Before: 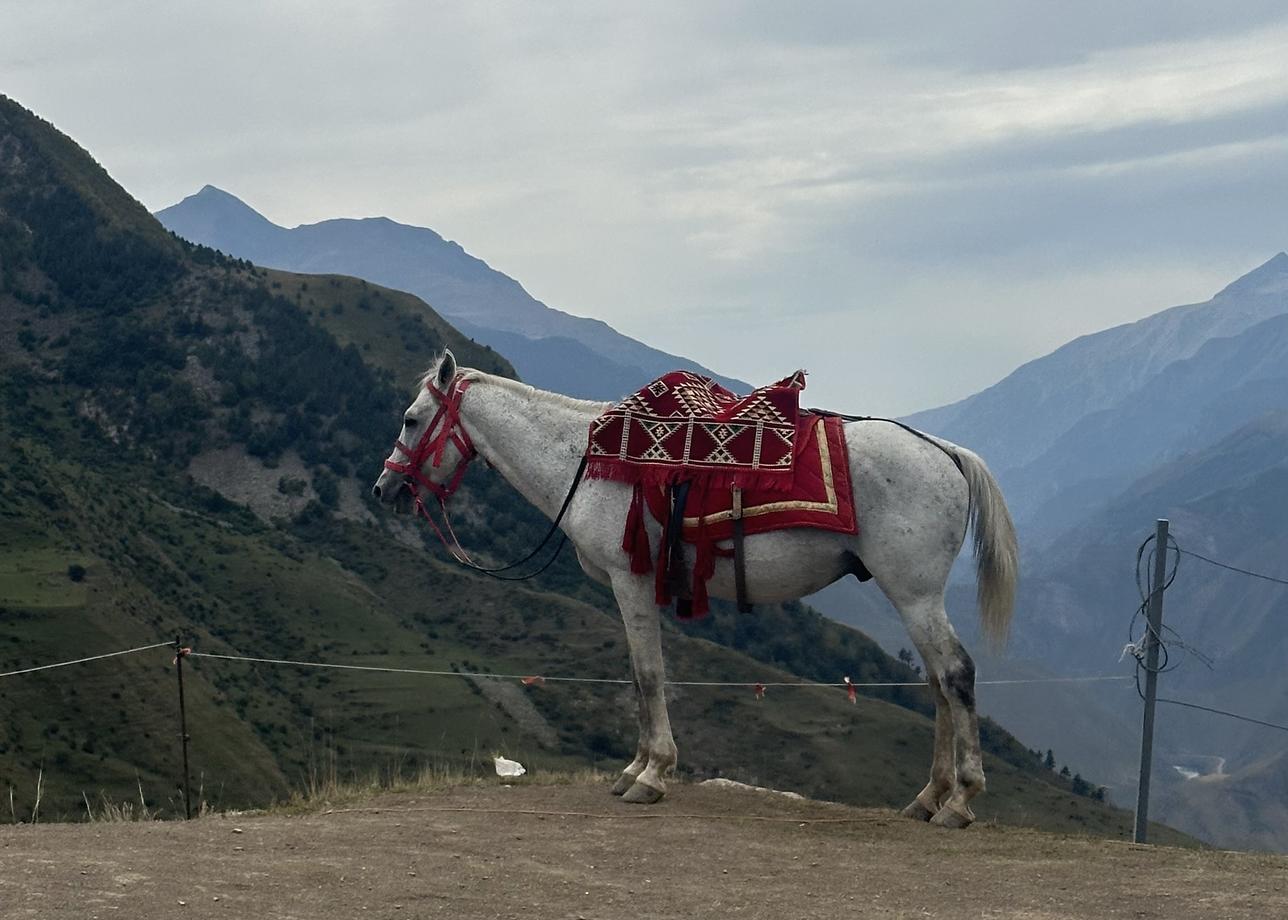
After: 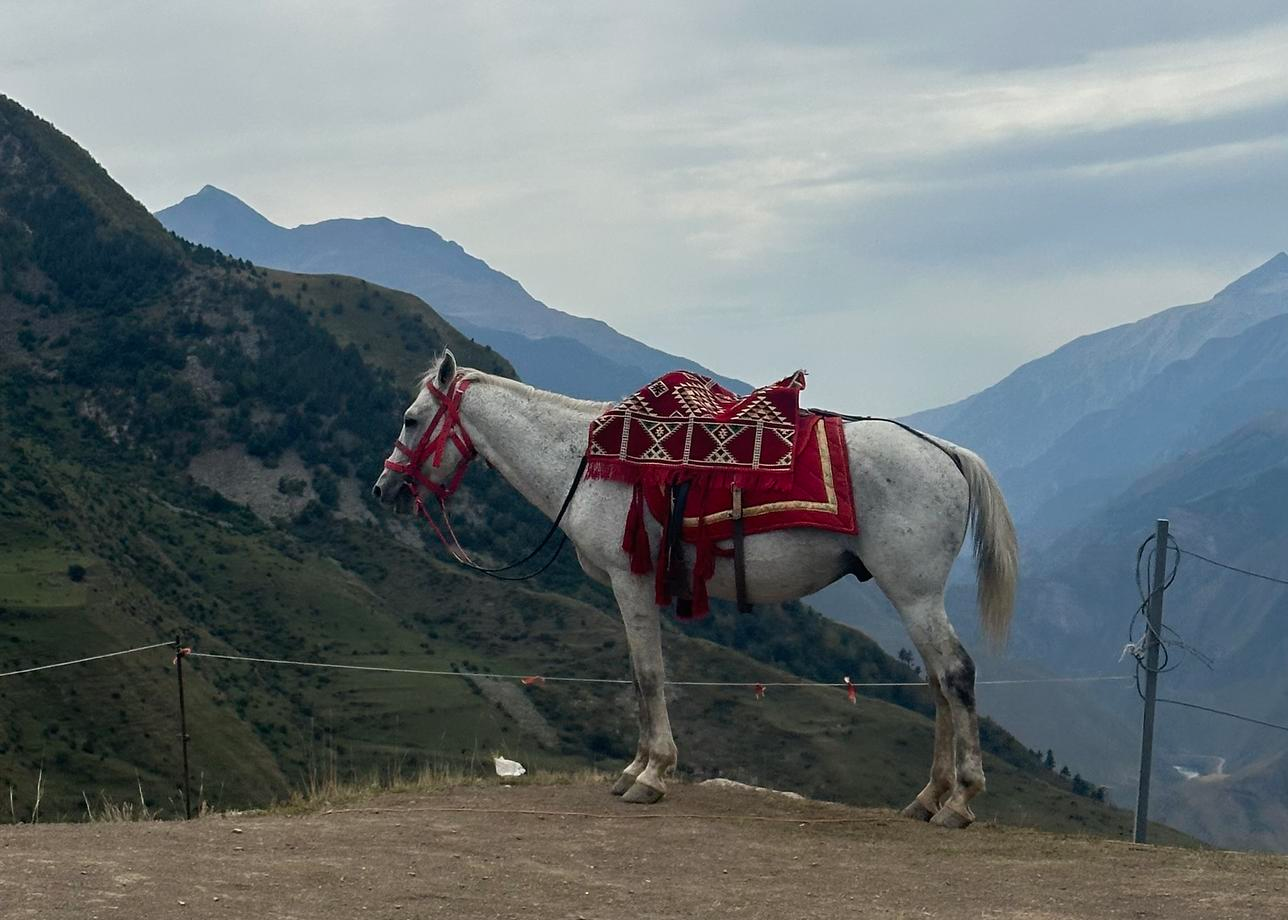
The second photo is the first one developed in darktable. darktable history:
exposure: exposure -0.059 EV, compensate highlight preservation false
